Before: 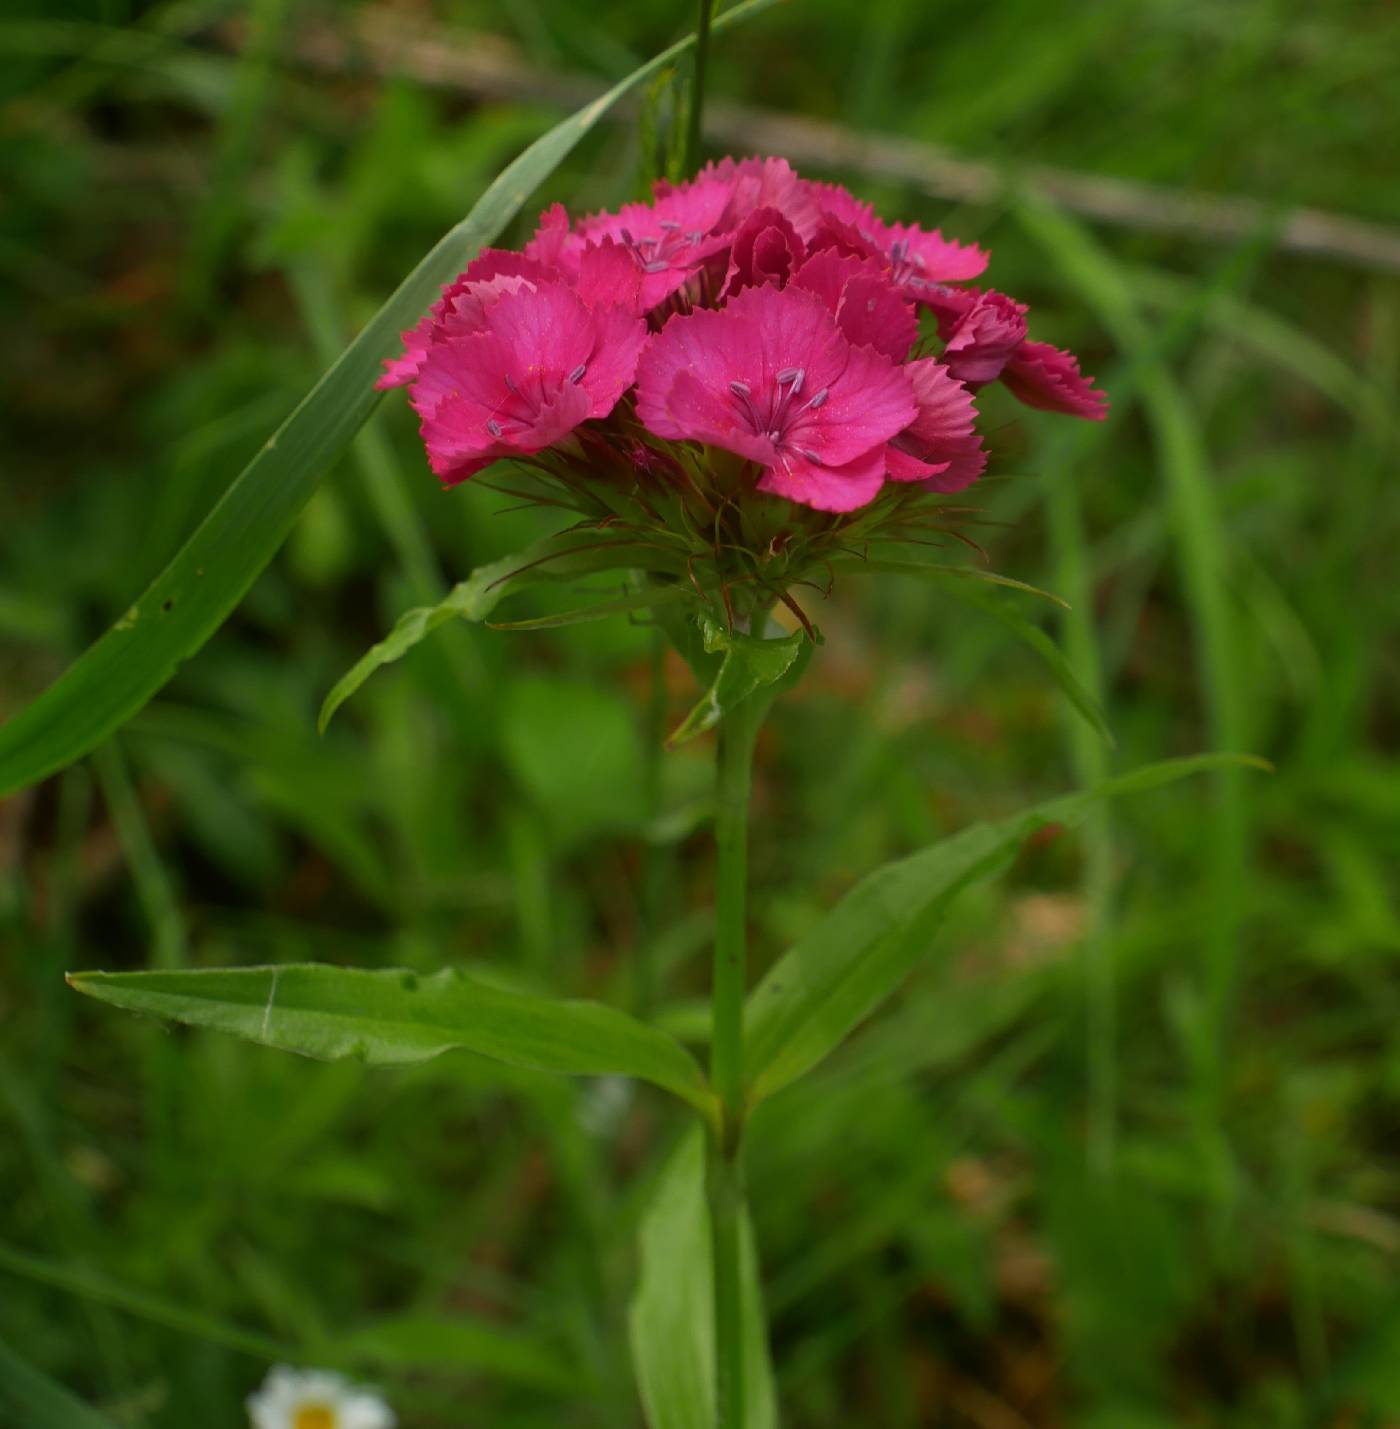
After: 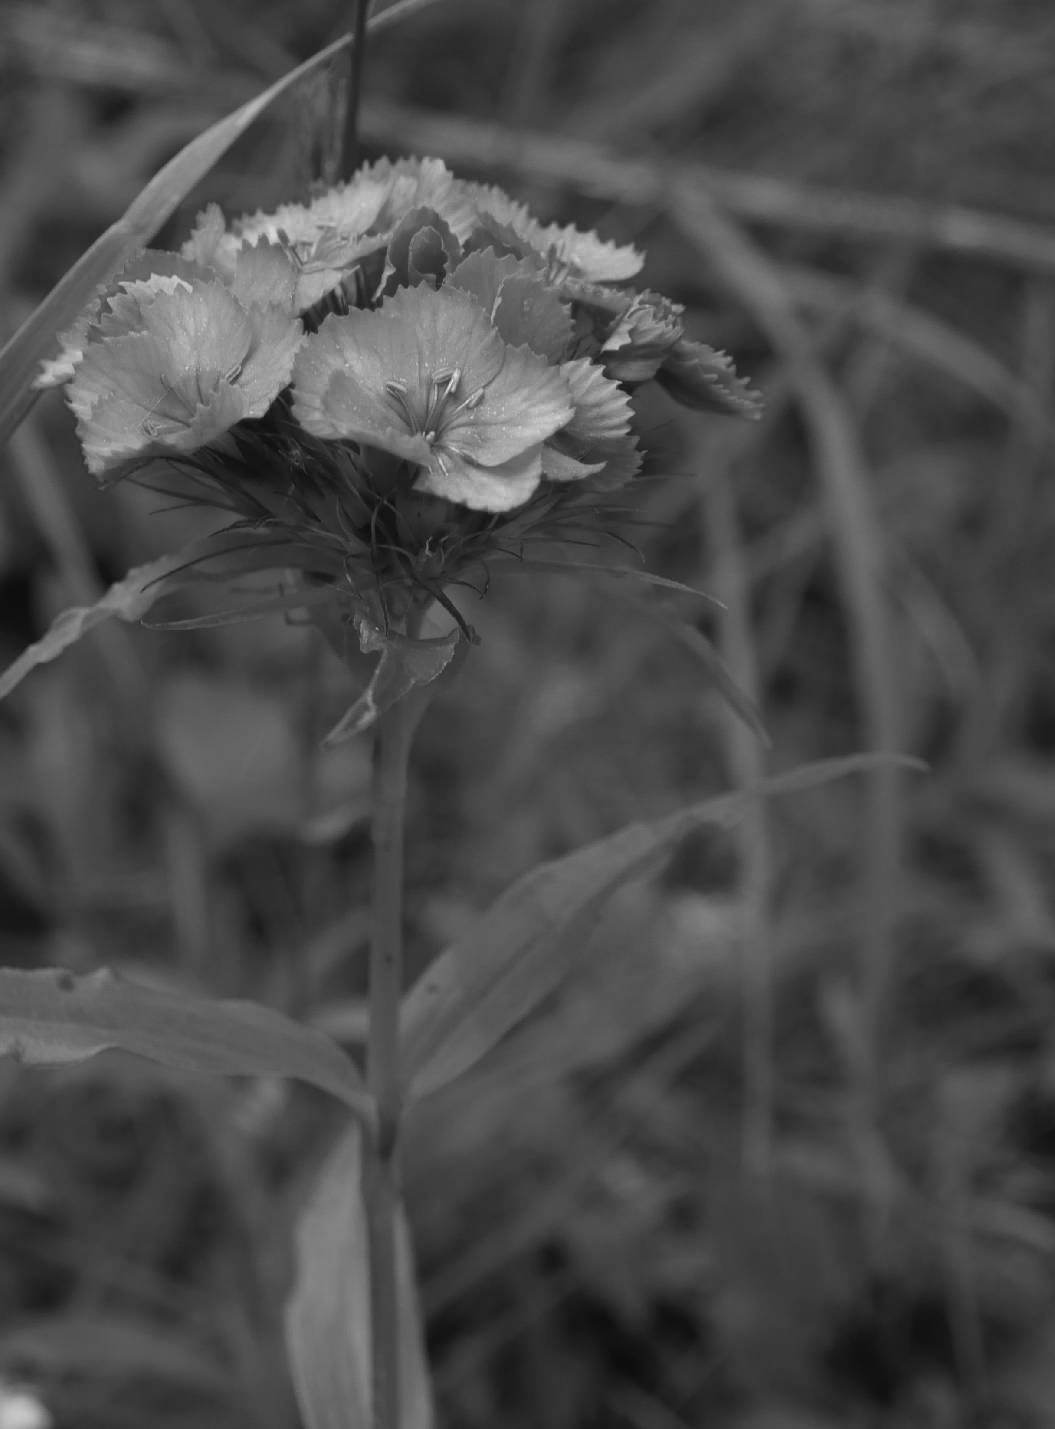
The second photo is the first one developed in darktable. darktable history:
color zones: curves: ch0 [(0, 0.613) (0.01, 0.613) (0.245, 0.448) (0.498, 0.529) (0.642, 0.665) (0.879, 0.777) (0.99, 0.613)]; ch1 [(0, 0) (0.143, 0) (0.286, 0) (0.429, 0) (0.571, 0) (0.714, 0) (0.857, 0)]
crop and rotate: left 24.615%
